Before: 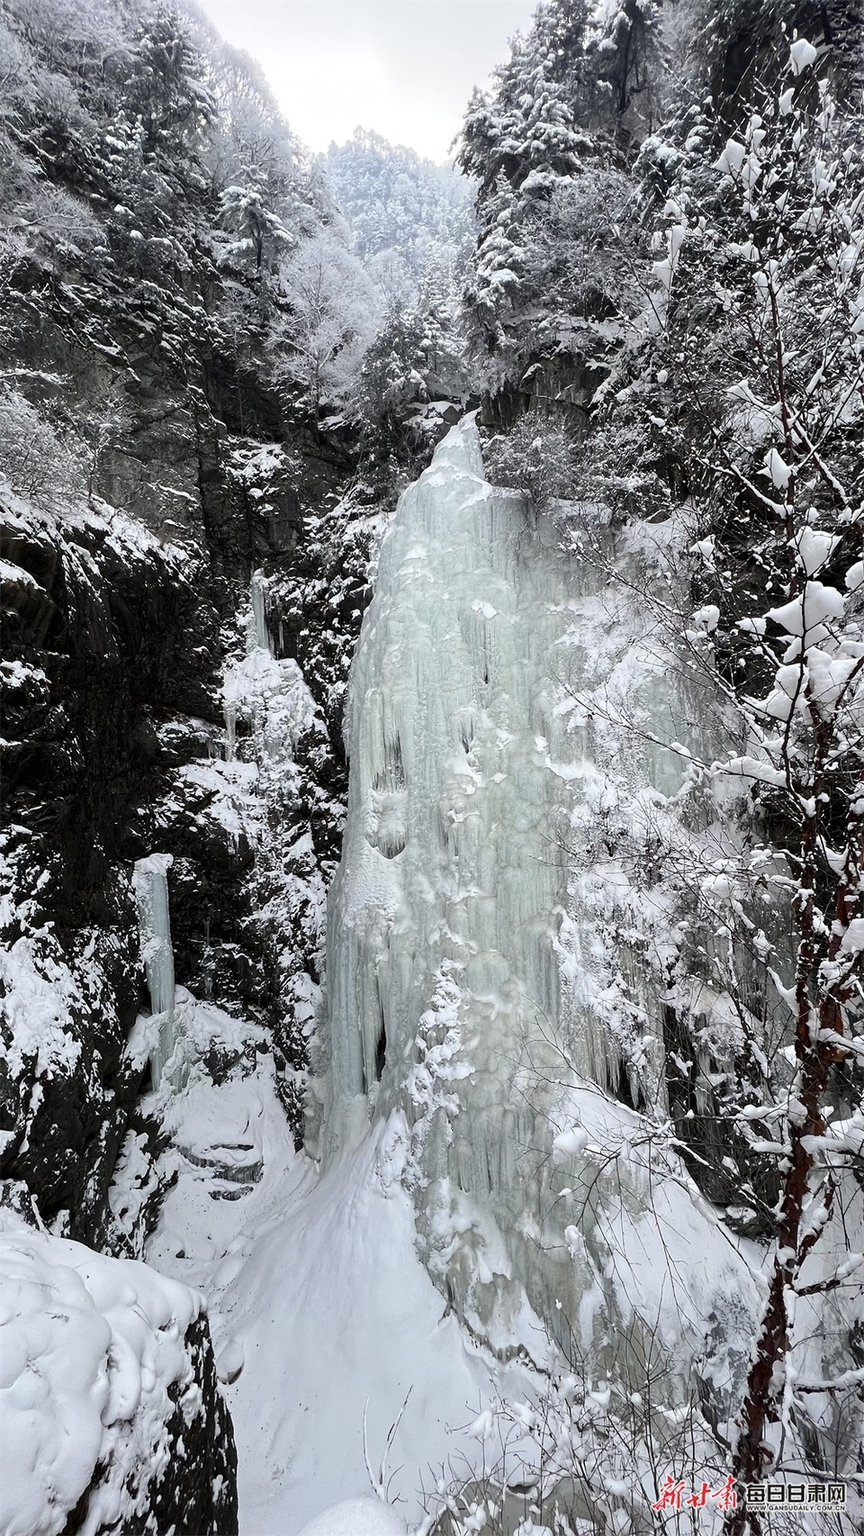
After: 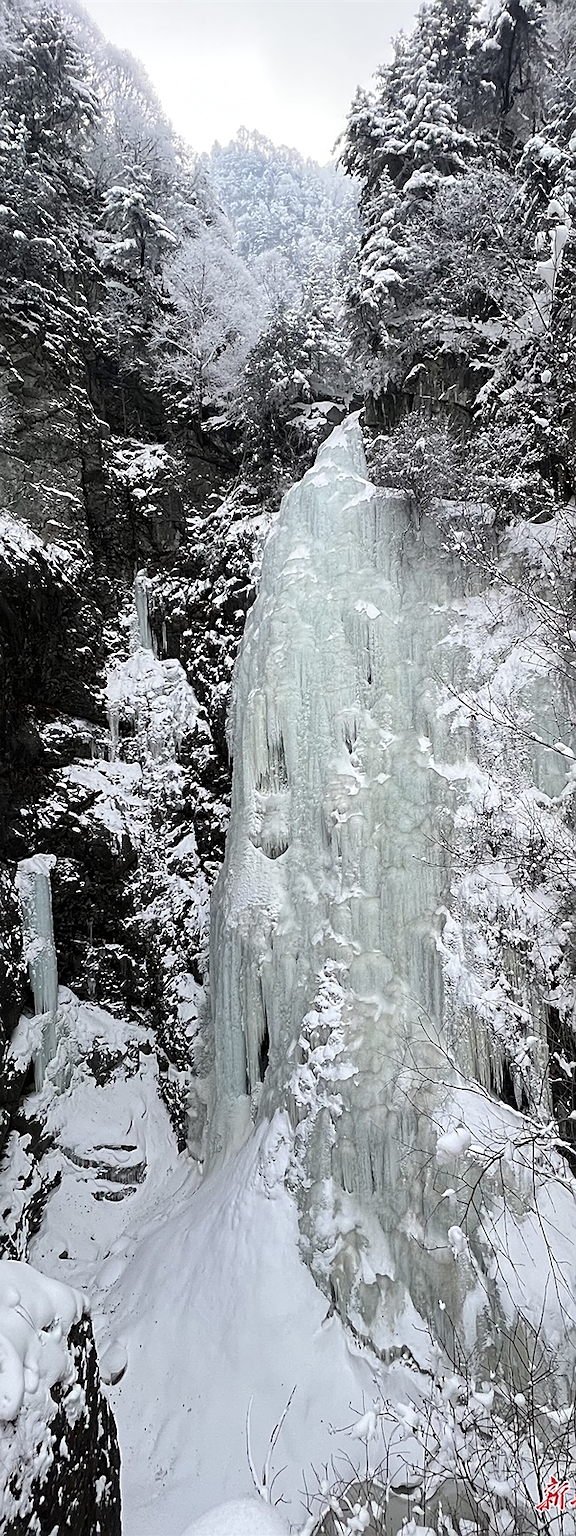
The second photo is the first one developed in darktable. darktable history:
crop and rotate: left 13.611%, right 19.71%
sharpen: on, module defaults
